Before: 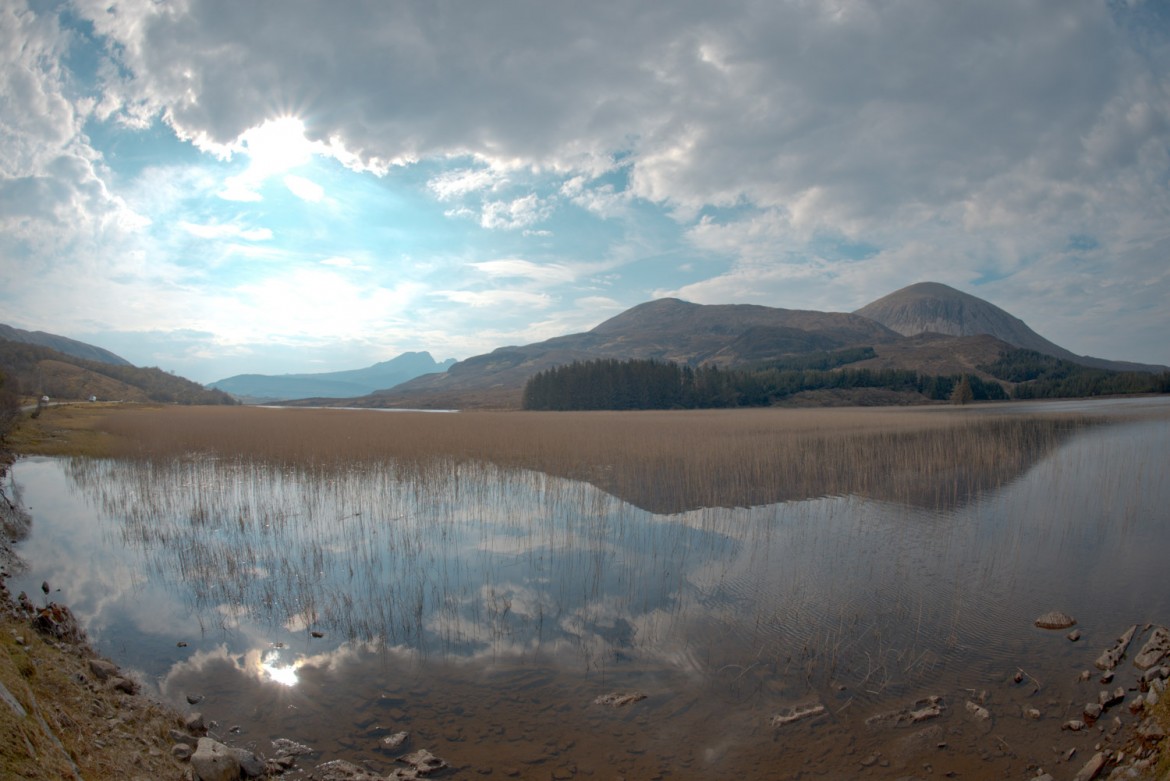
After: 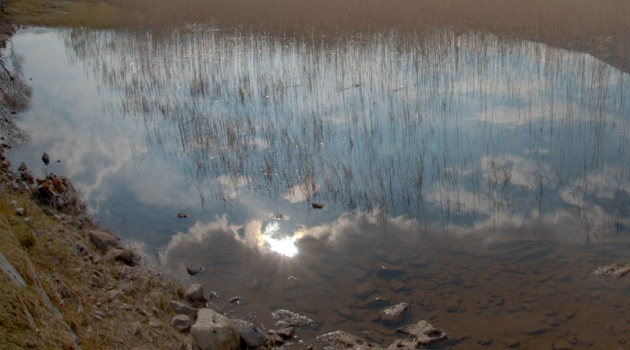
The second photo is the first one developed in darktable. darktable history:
crop and rotate: top 54.988%, right 46.098%, bottom 0.192%
exposure: black level correction 0.001, compensate exposure bias true, compensate highlight preservation false
